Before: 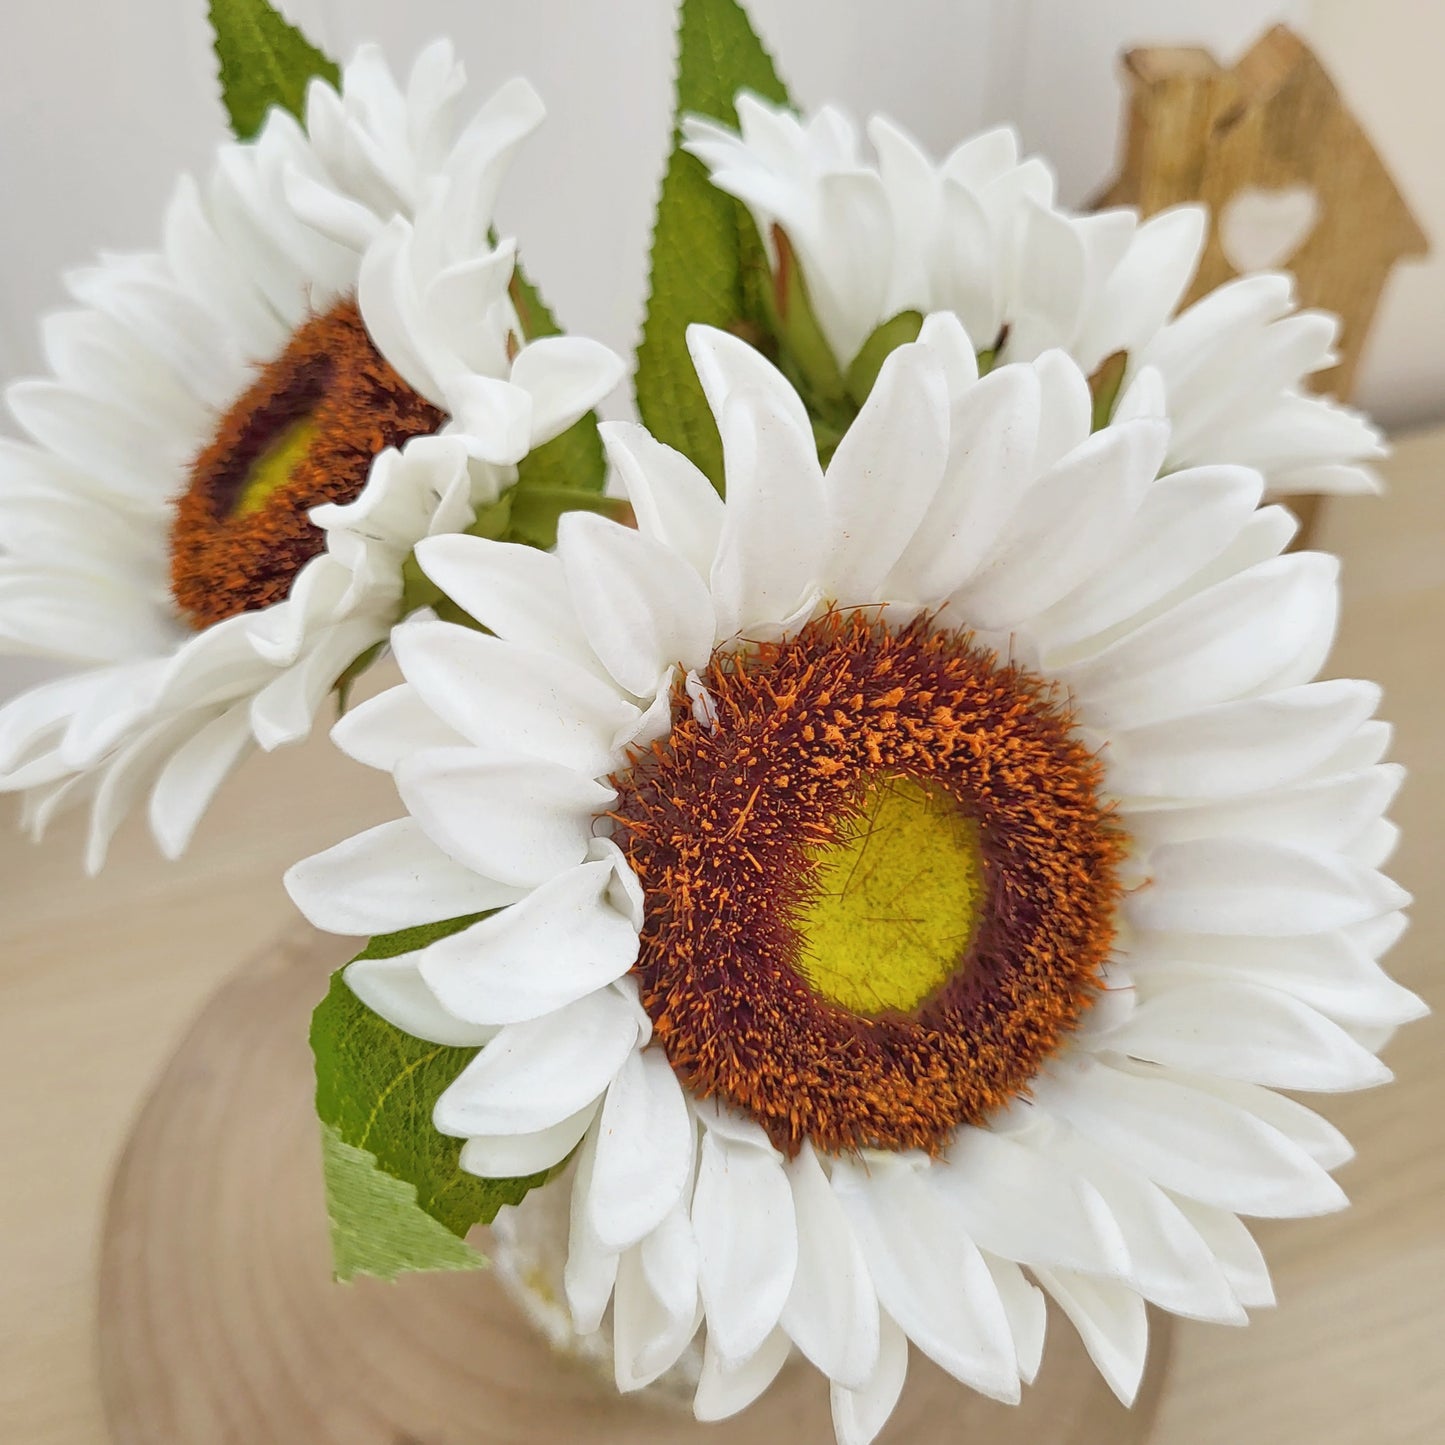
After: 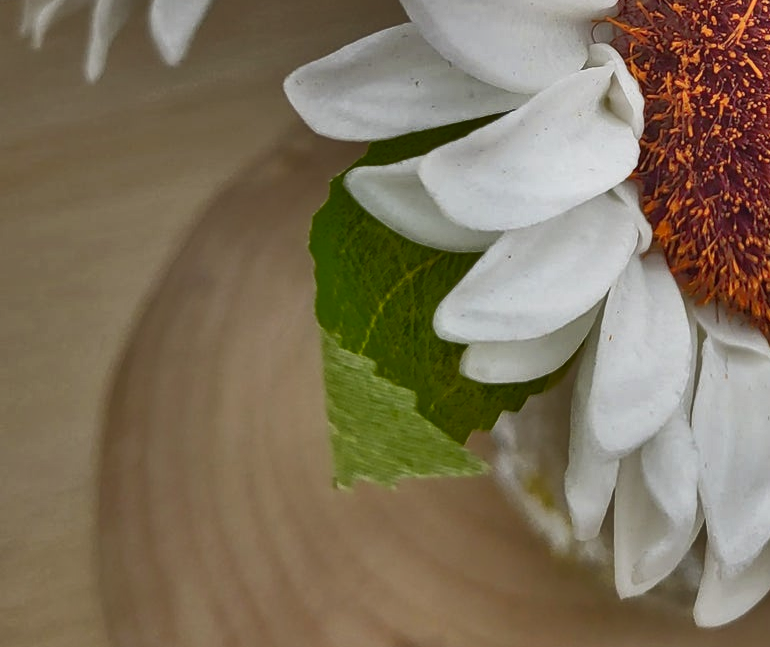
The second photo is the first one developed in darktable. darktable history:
shadows and highlights: radius 122.87, shadows 99.33, white point adjustment -3.05, highlights -98.36, soften with gaussian
crop and rotate: top 54.997%, right 46.646%, bottom 0.171%
exposure: exposure -0.013 EV, compensate highlight preservation false
